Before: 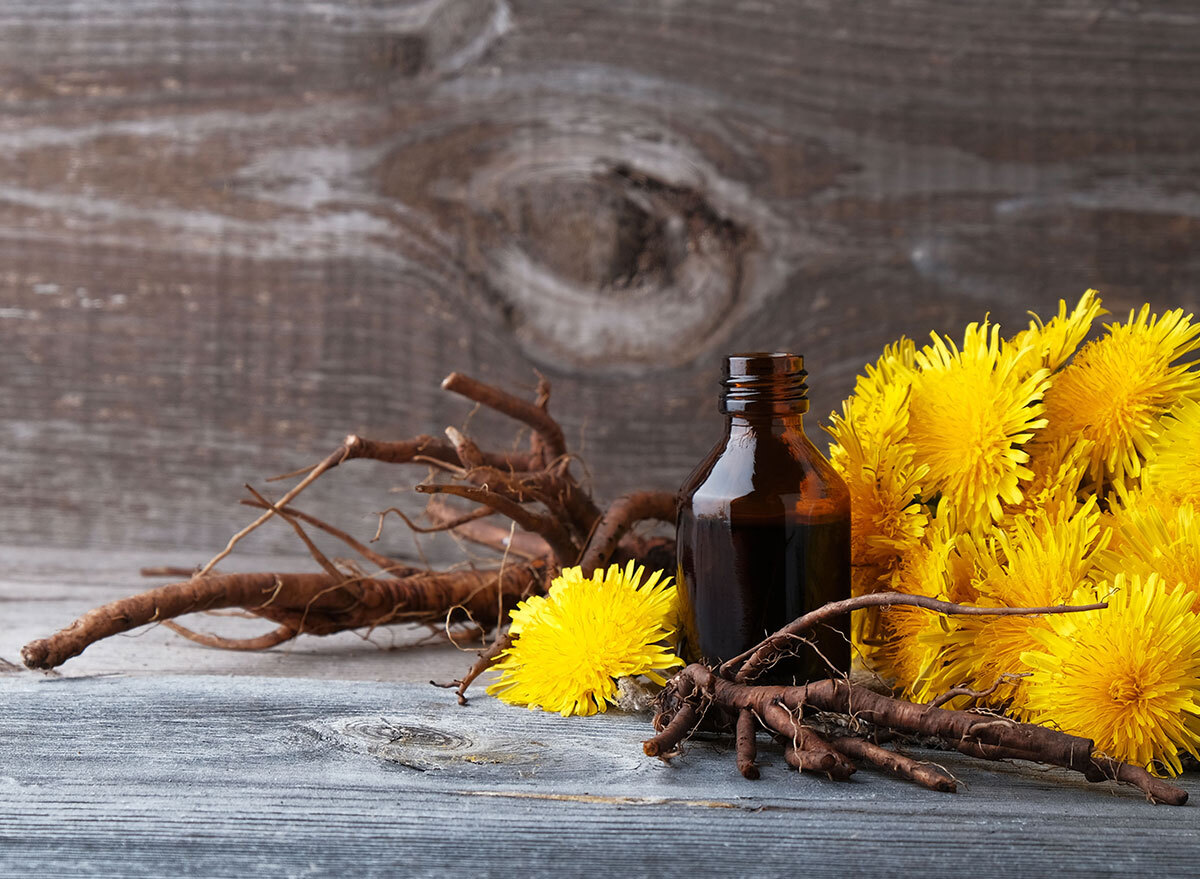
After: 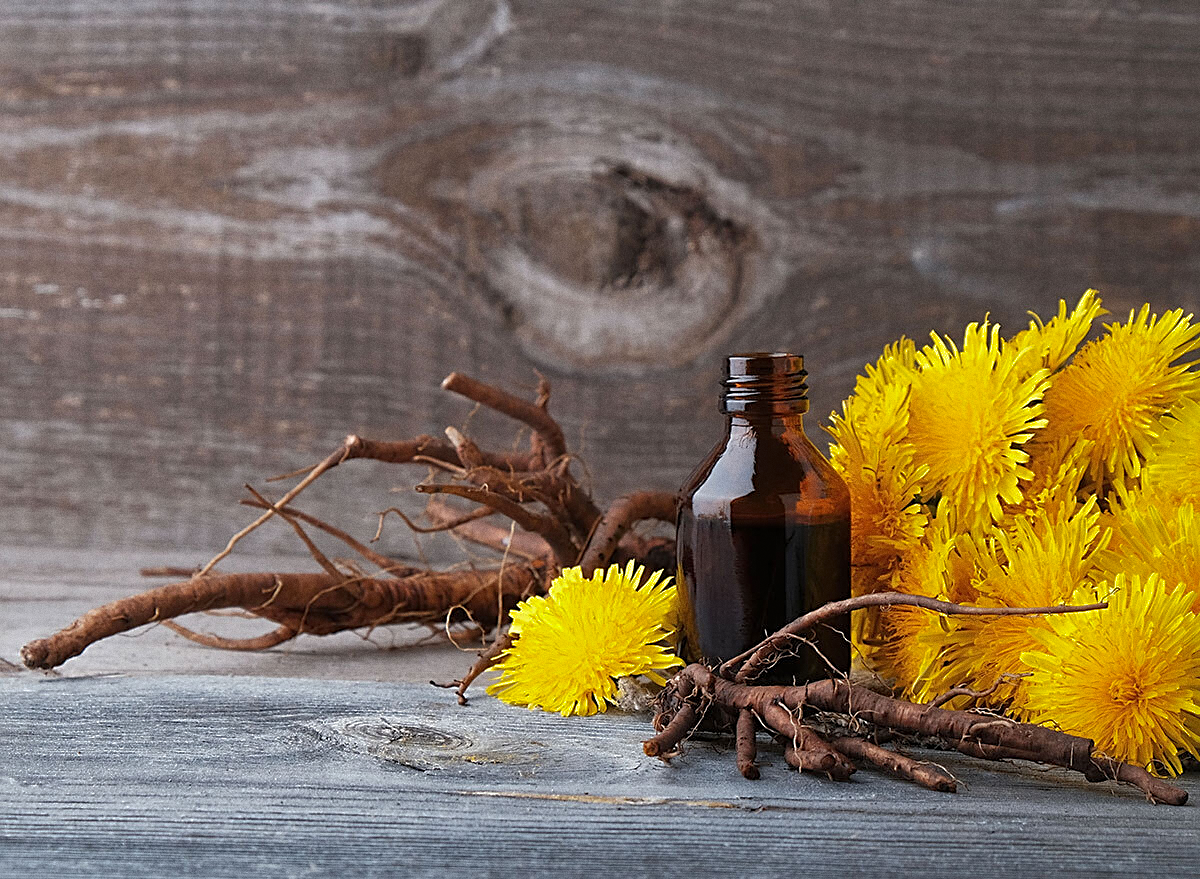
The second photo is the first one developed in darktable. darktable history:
grain: coarseness 0.09 ISO
shadows and highlights: shadows 40, highlights -60
sharpen: on, module defaults
